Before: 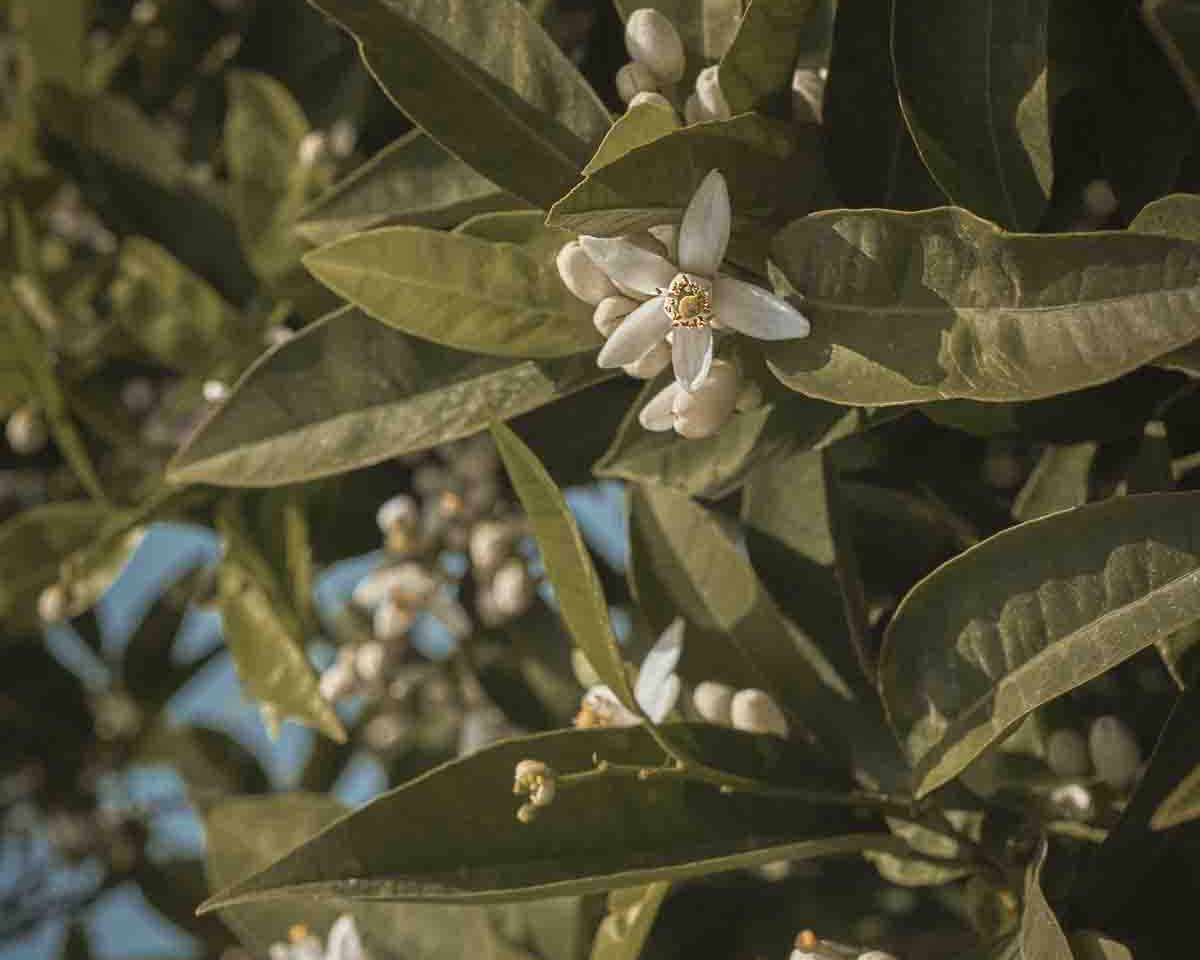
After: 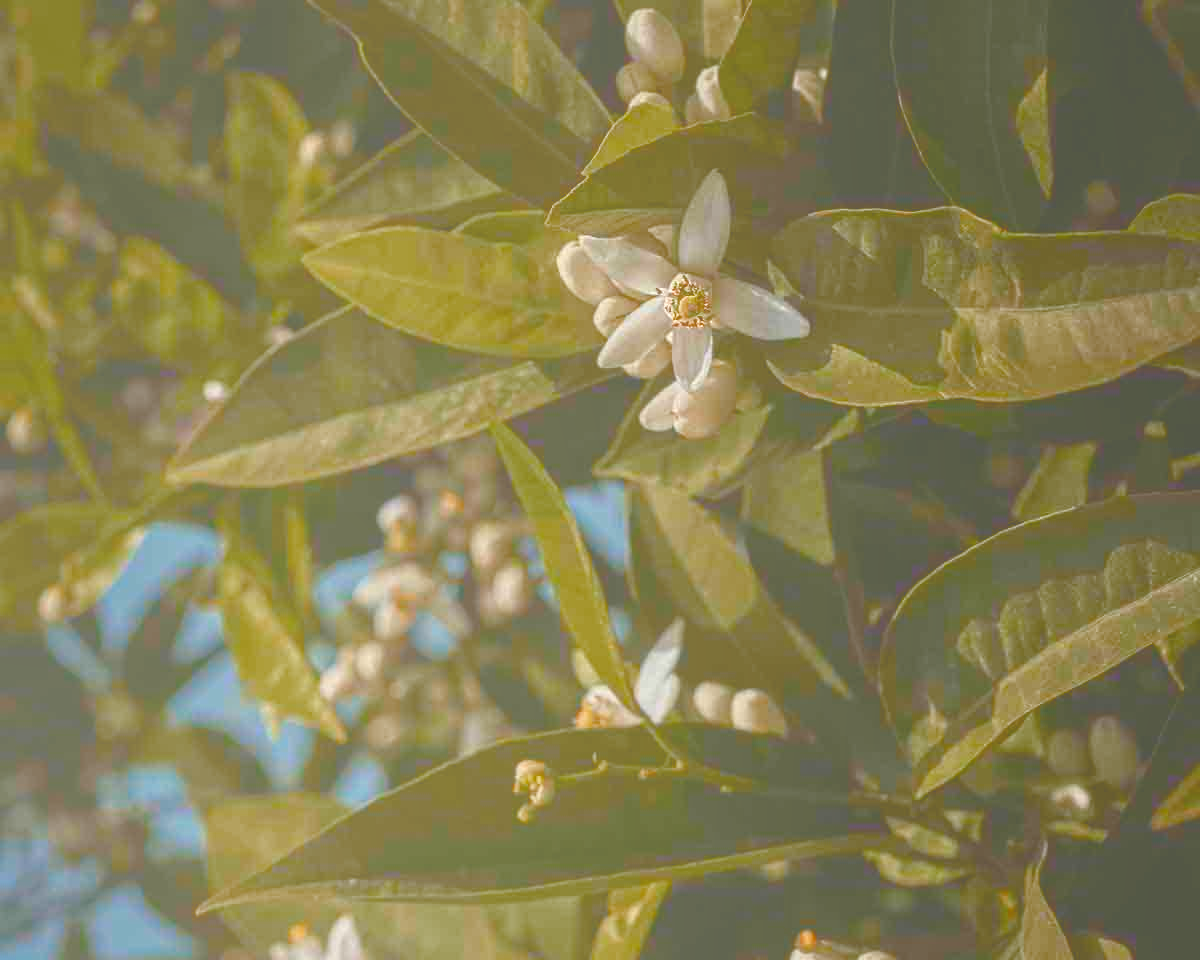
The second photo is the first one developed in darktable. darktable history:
color balance rgb: perceptual saturation grading › global saturation 20%, perceptual saturation grading › highlights -25%, perceptual saturation grading › shadows 50%
contrast brightness saturation: brightness -0.2, saturation 0.08
bloom: size 85%, threshold 5%, strength 85%
